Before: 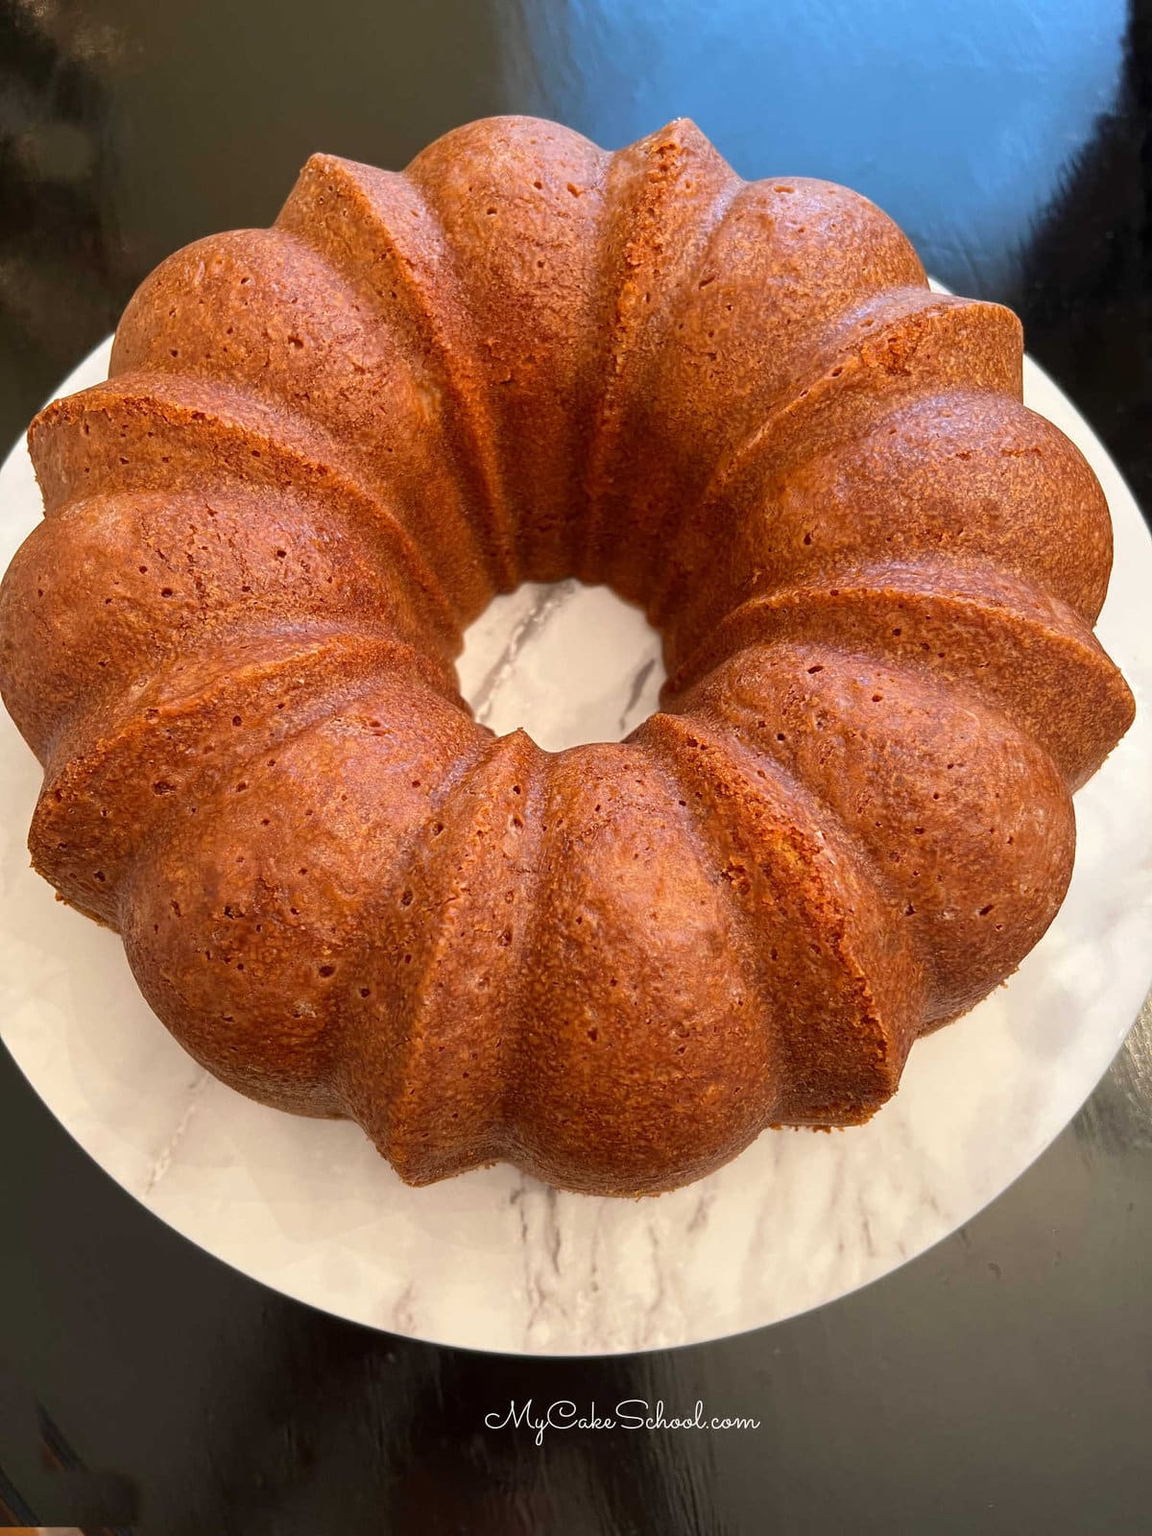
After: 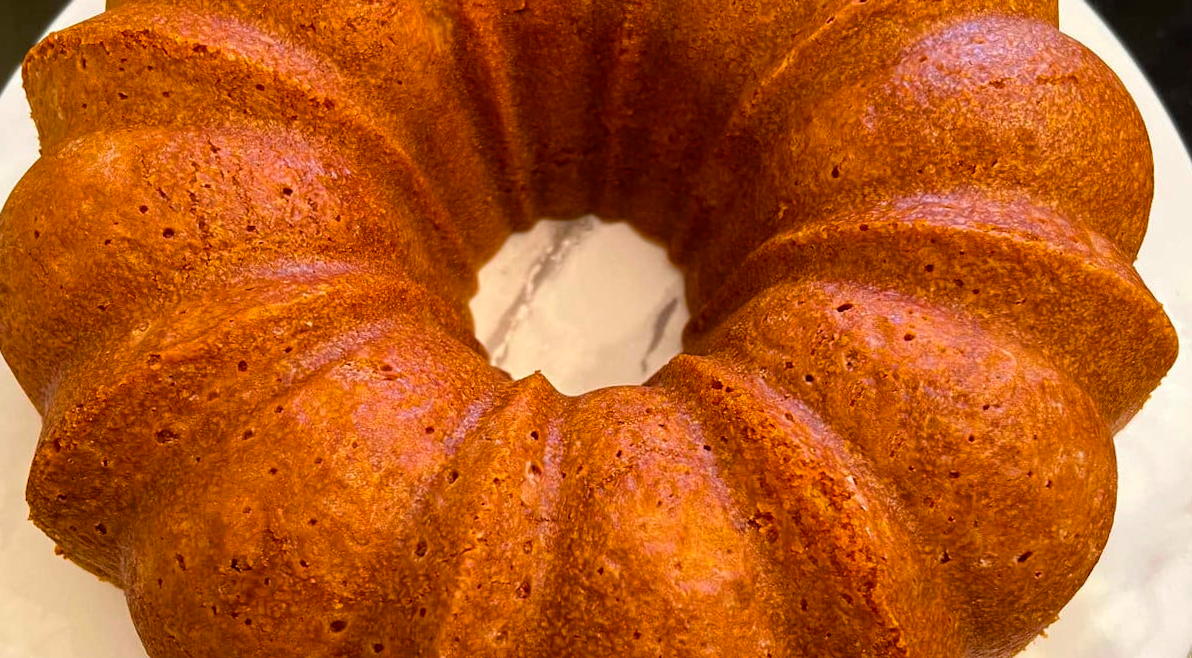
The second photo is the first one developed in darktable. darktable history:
rotate and perspective: rotation -0.45°, automatic cropping original format, crop left 0.008, crop right 0.992, crop top 0.012, crop bottom 0.988
crop and rotate: top 23.84%, bottom 34.294%
color balance rgb: linear chroma grading › global chroma 15%, perceptual saturation grading › global saturation 30%
